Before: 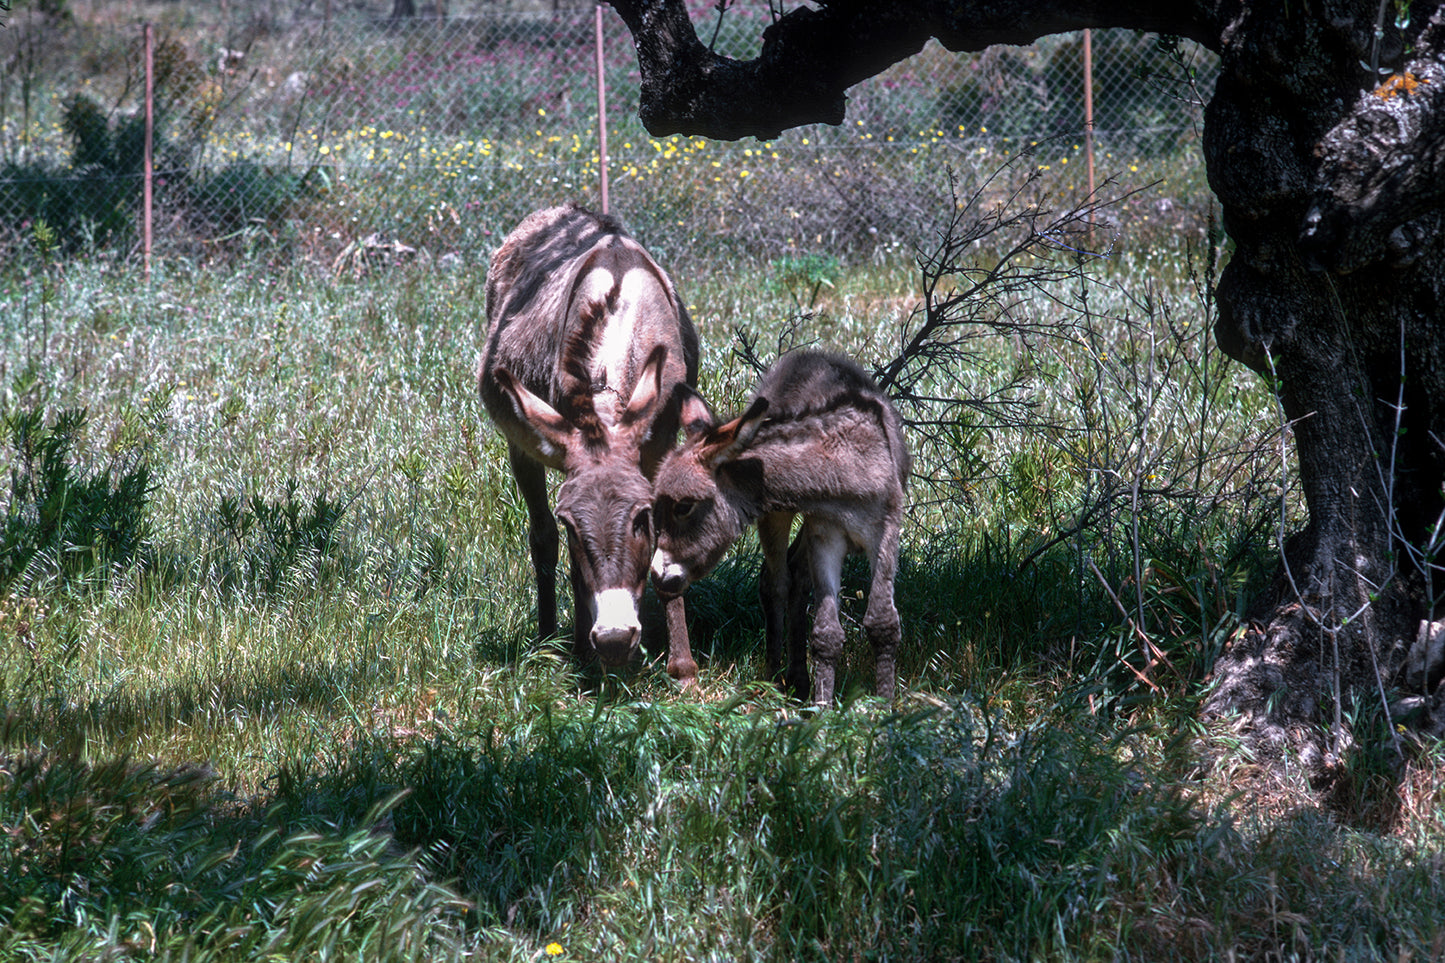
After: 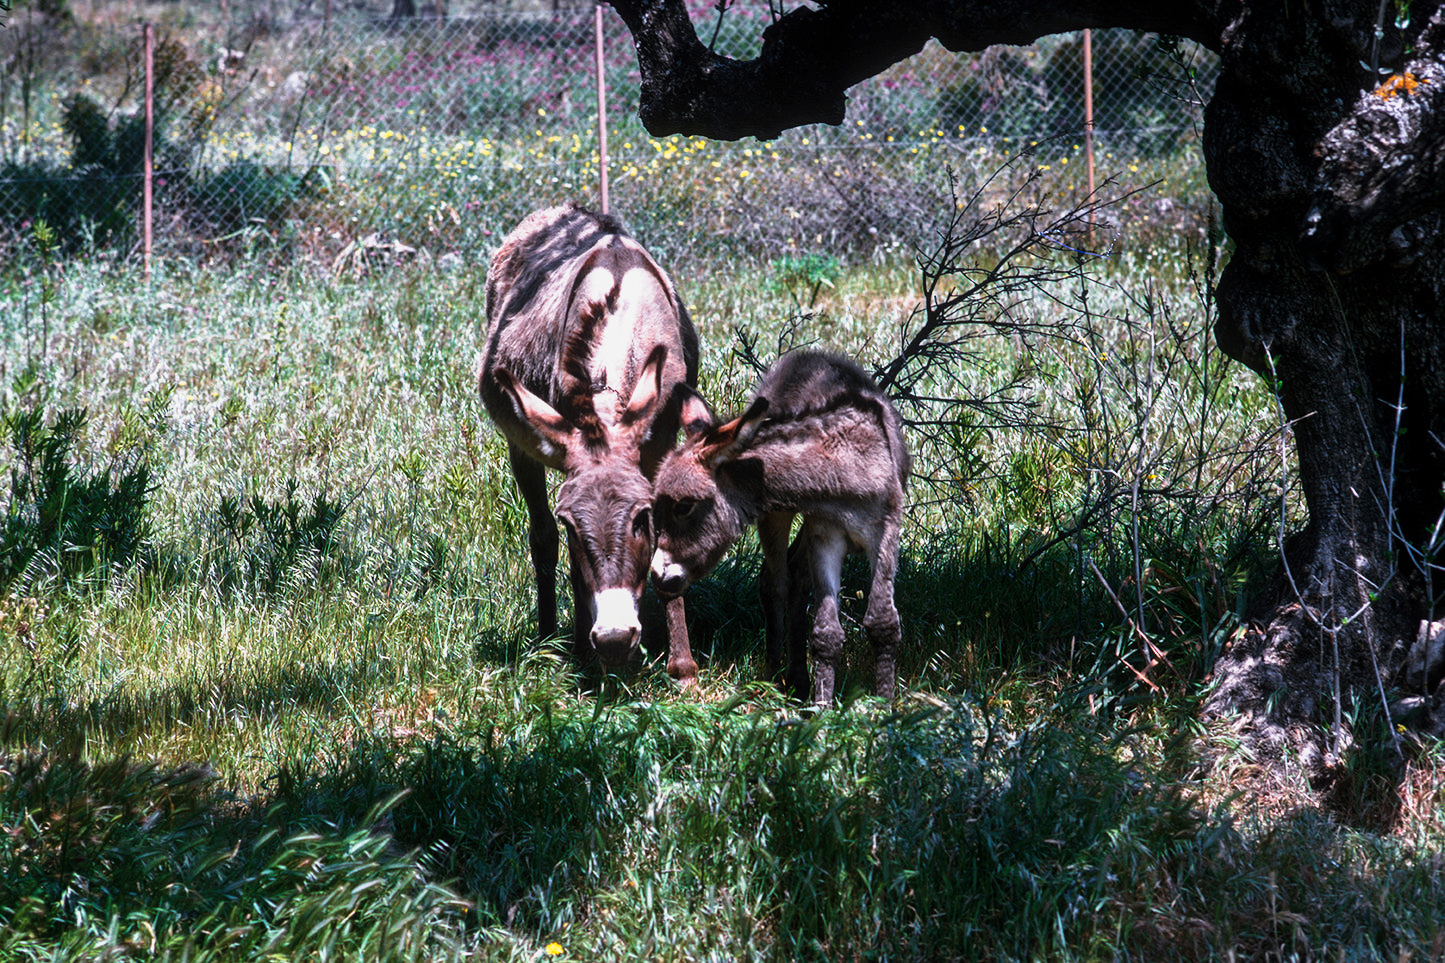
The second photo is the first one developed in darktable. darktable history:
tone curve: curves: ch0 [(0, 0.001) (0.139, 0.096) (0.311, 0.278) (0.495, 0.531) (0.718, 0.816) (0.841, 0.909) (1, 0.967)]; ch1 [(0, 0) (0.272, 0.249) (0.388, 0.385) (0.469, 0.456) (0.495, 0.497) (0.538, 0.554) (0.578, 0.605) (0.707, 0.778) (1, 1)]; ch2 [(0, 0) (0.125, 0.089) (0.353, 0.329) (0.443, 0.408) (0.502, 0.499) (0.557, 0.542) (0.608, 0.635) (1, 1)], preserve colors none
